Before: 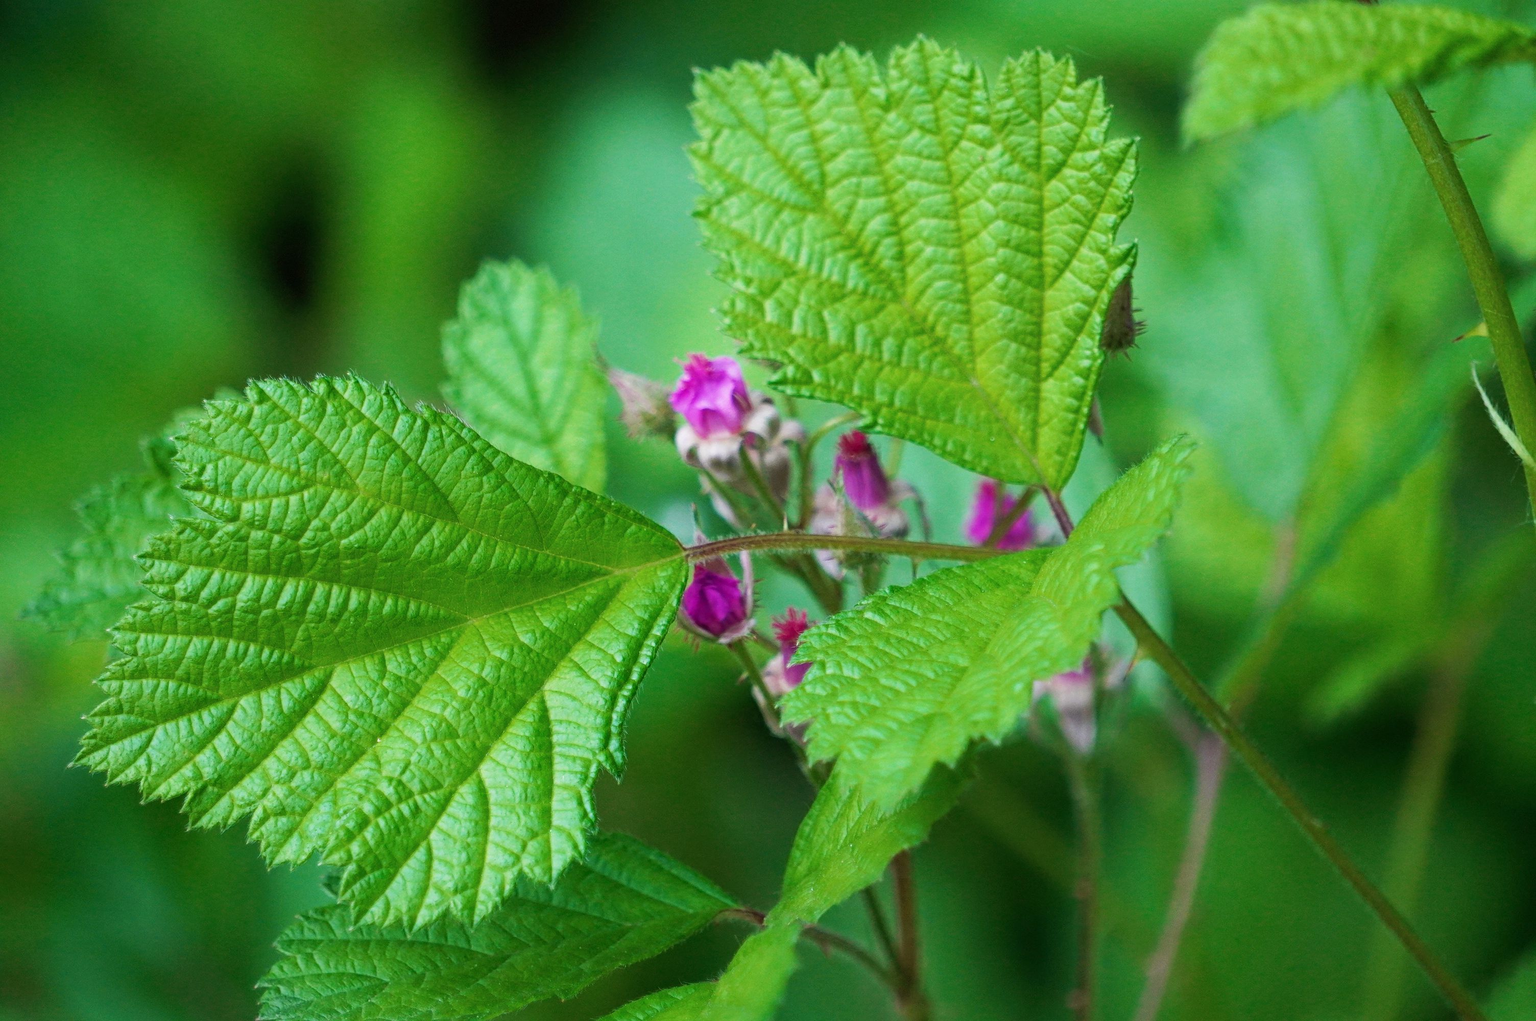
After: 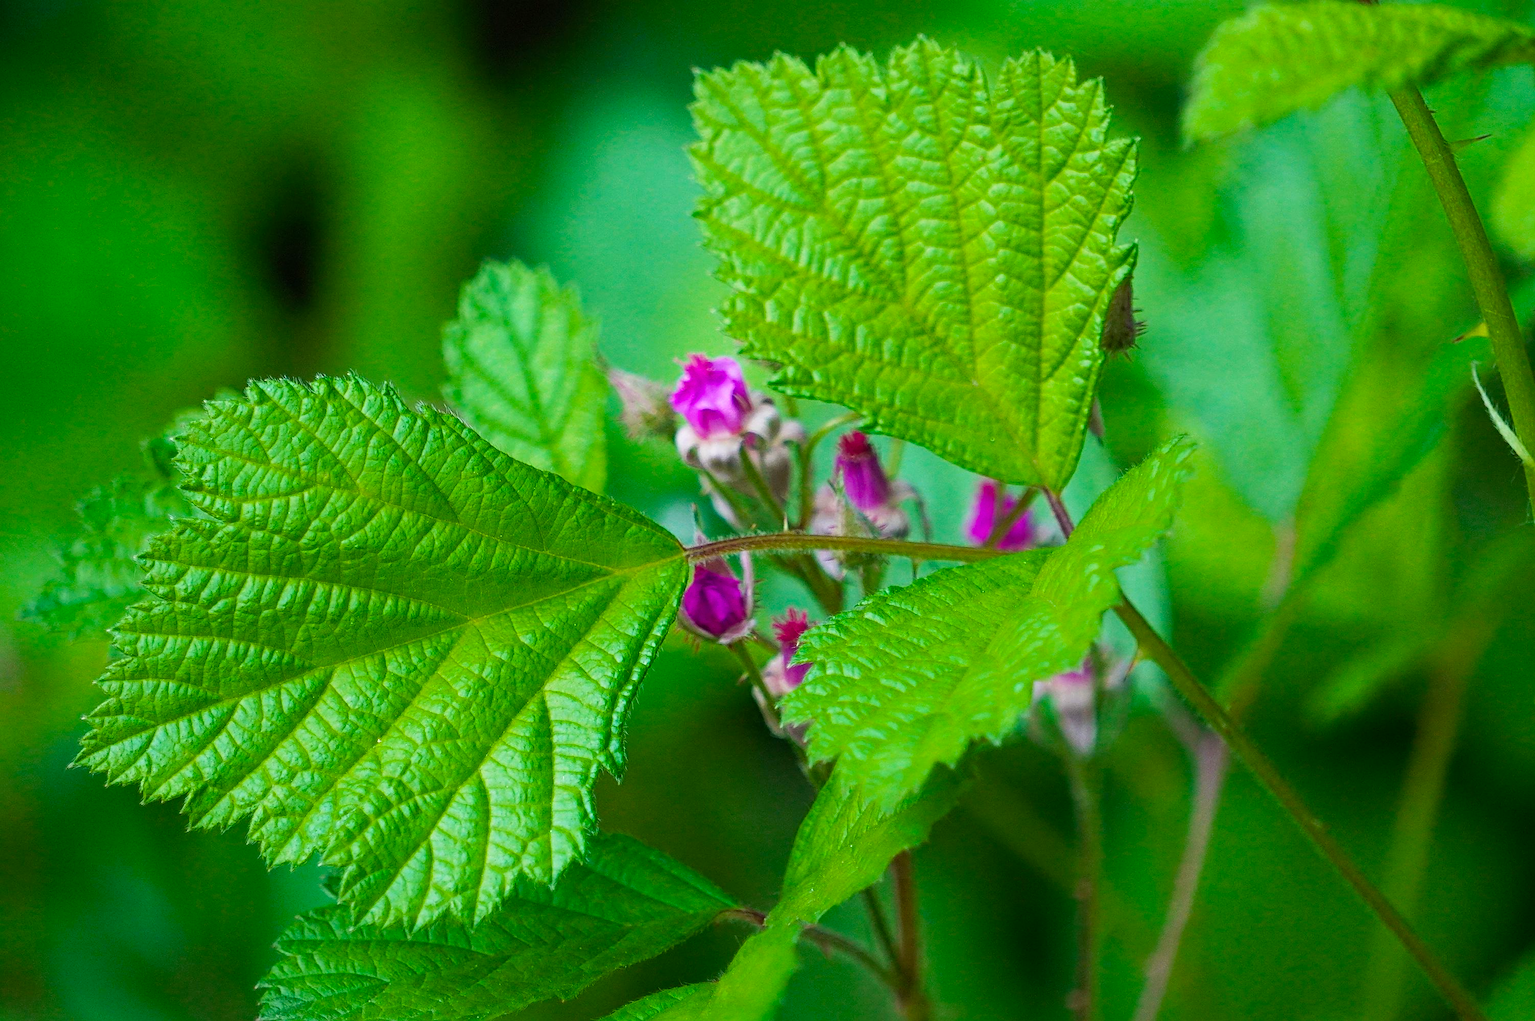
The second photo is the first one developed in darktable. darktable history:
color balance rgb: perceptual saturation grading › global saturation 20%, global vibrance 20%
sharpen: on, module defaults
